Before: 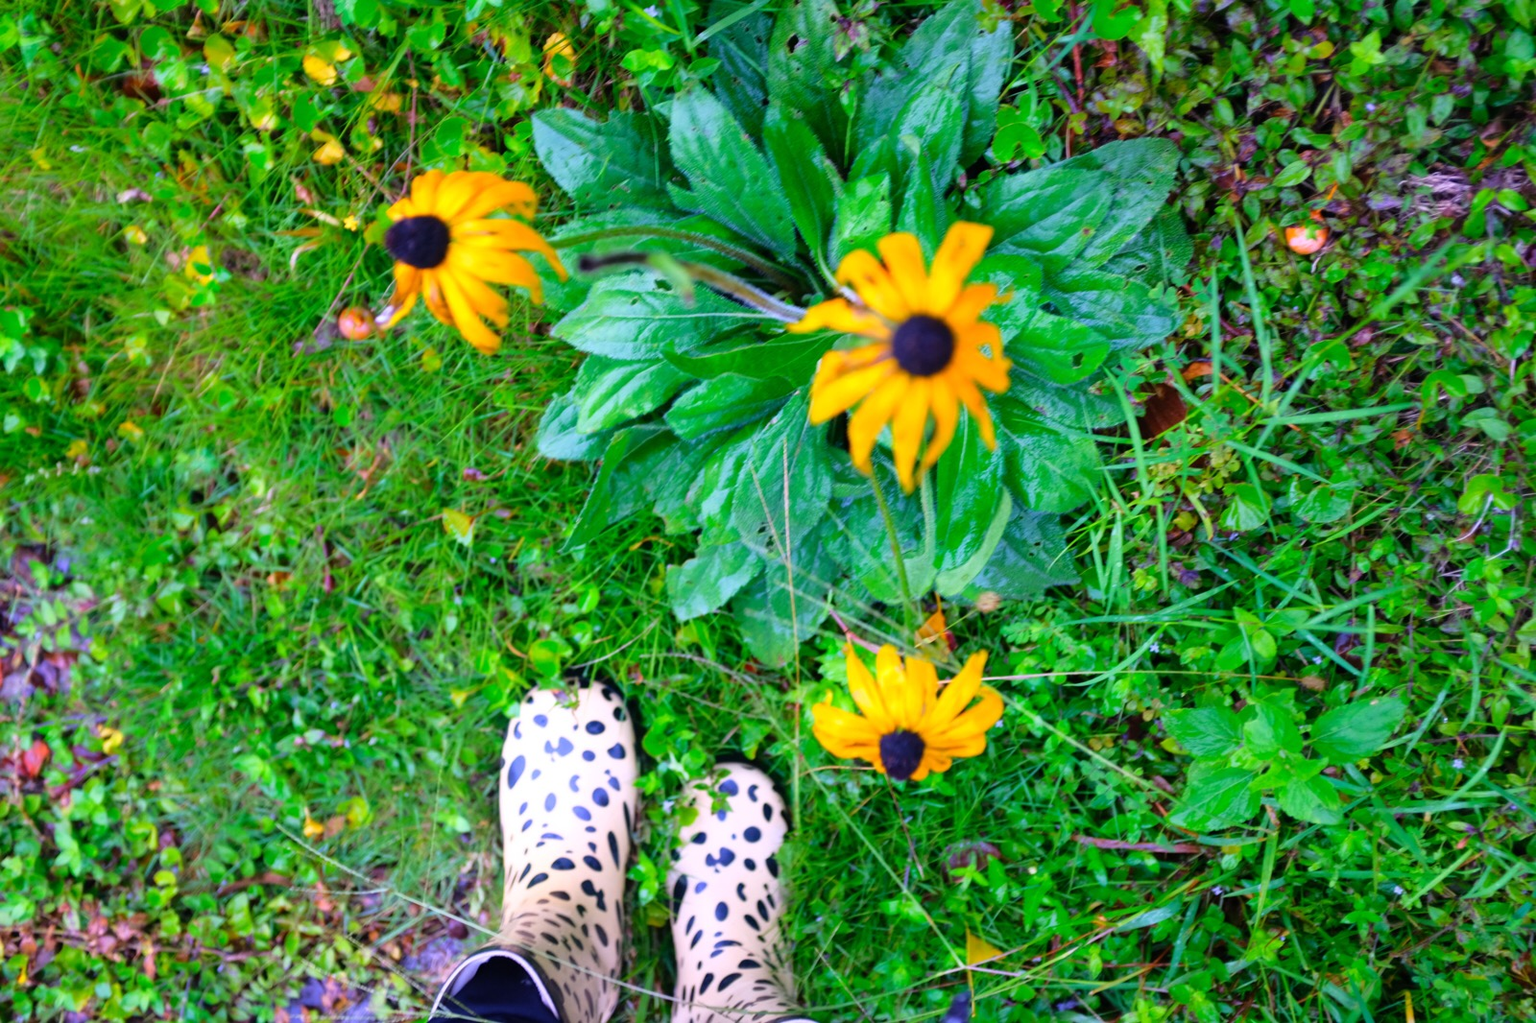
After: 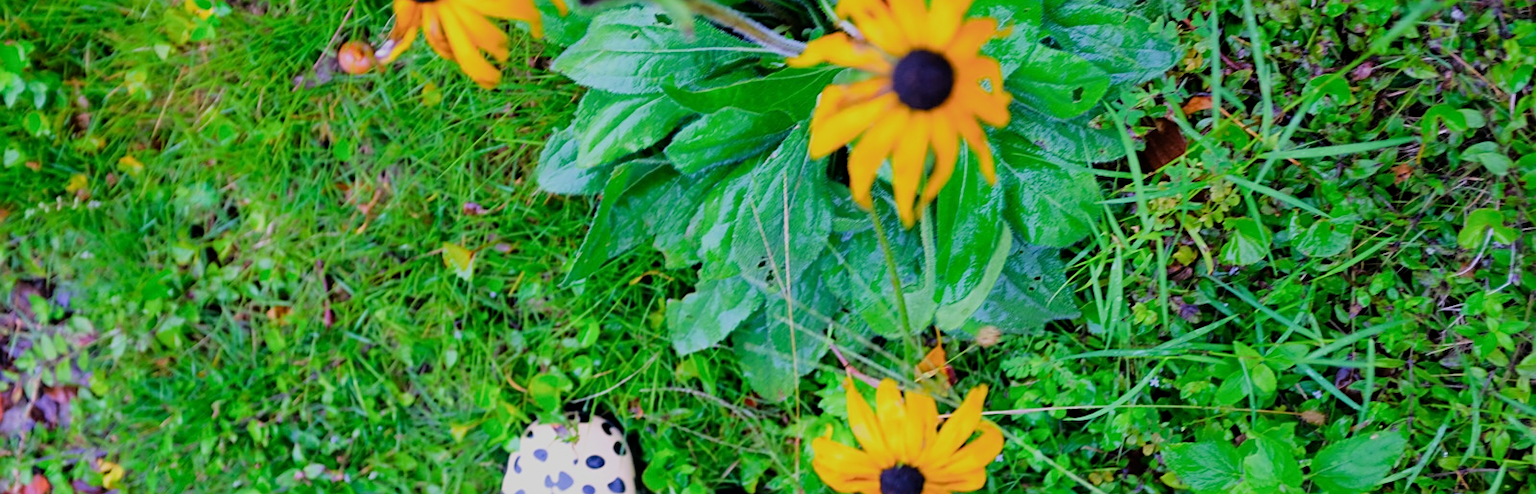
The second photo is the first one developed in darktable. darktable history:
filmic rgb: black relative exposure -7.65 EV, white relative exposure 4.56 EV, hardness 3.61
sharpen: on, module defaults
crop and rotate: top 26.056%, bottom 25.543%
